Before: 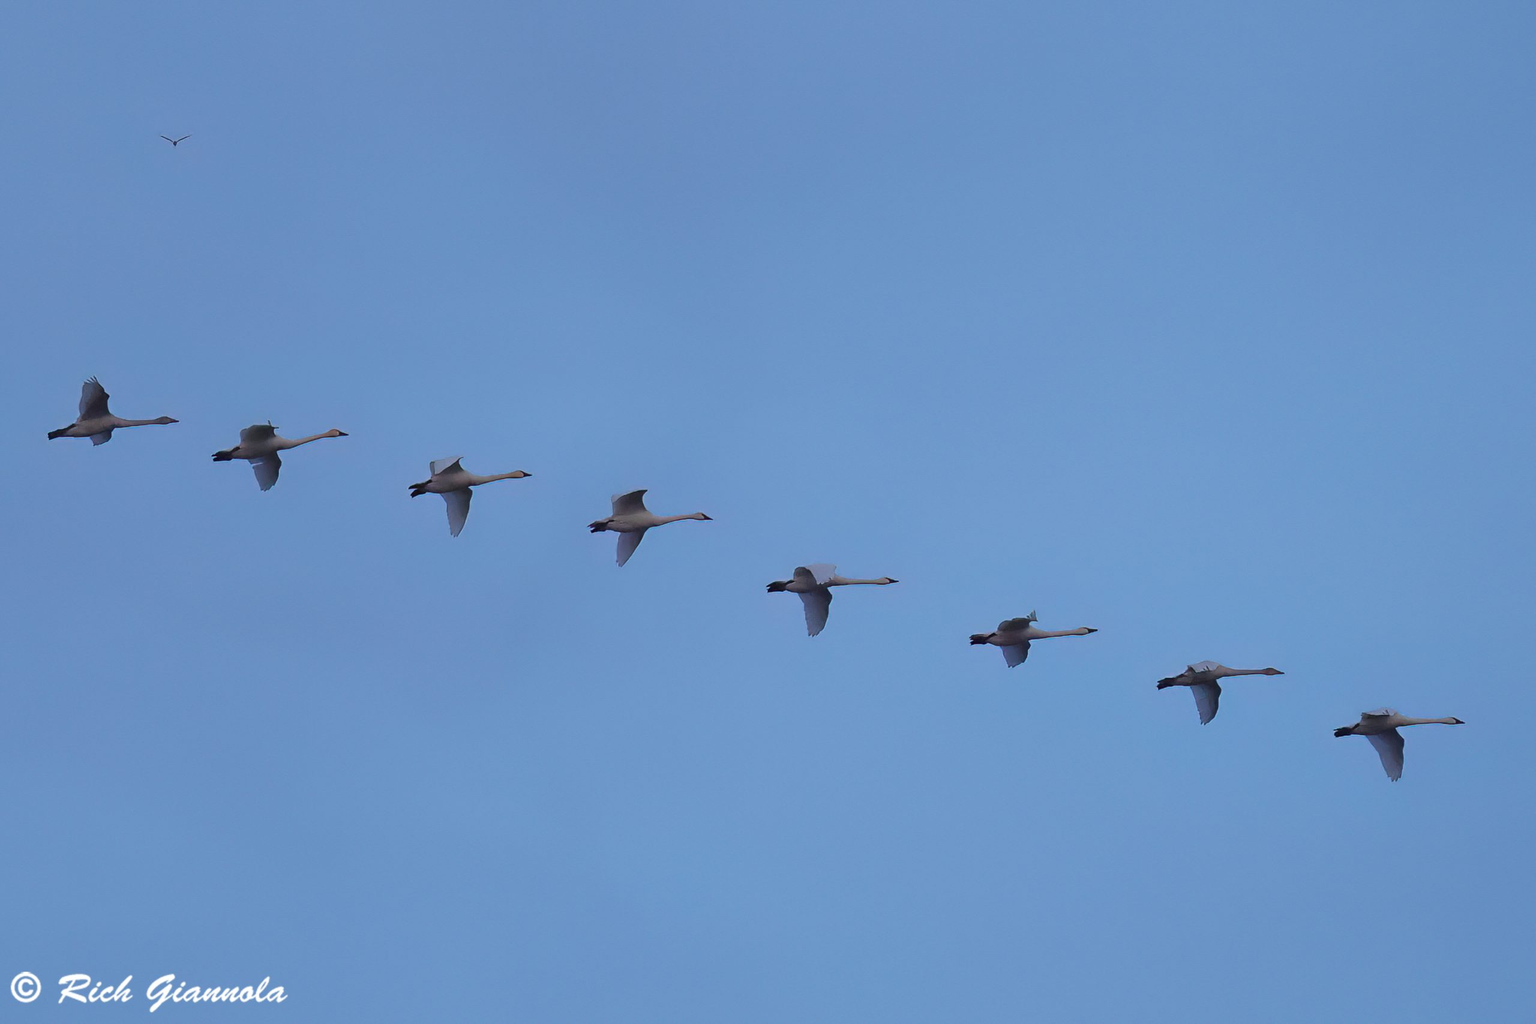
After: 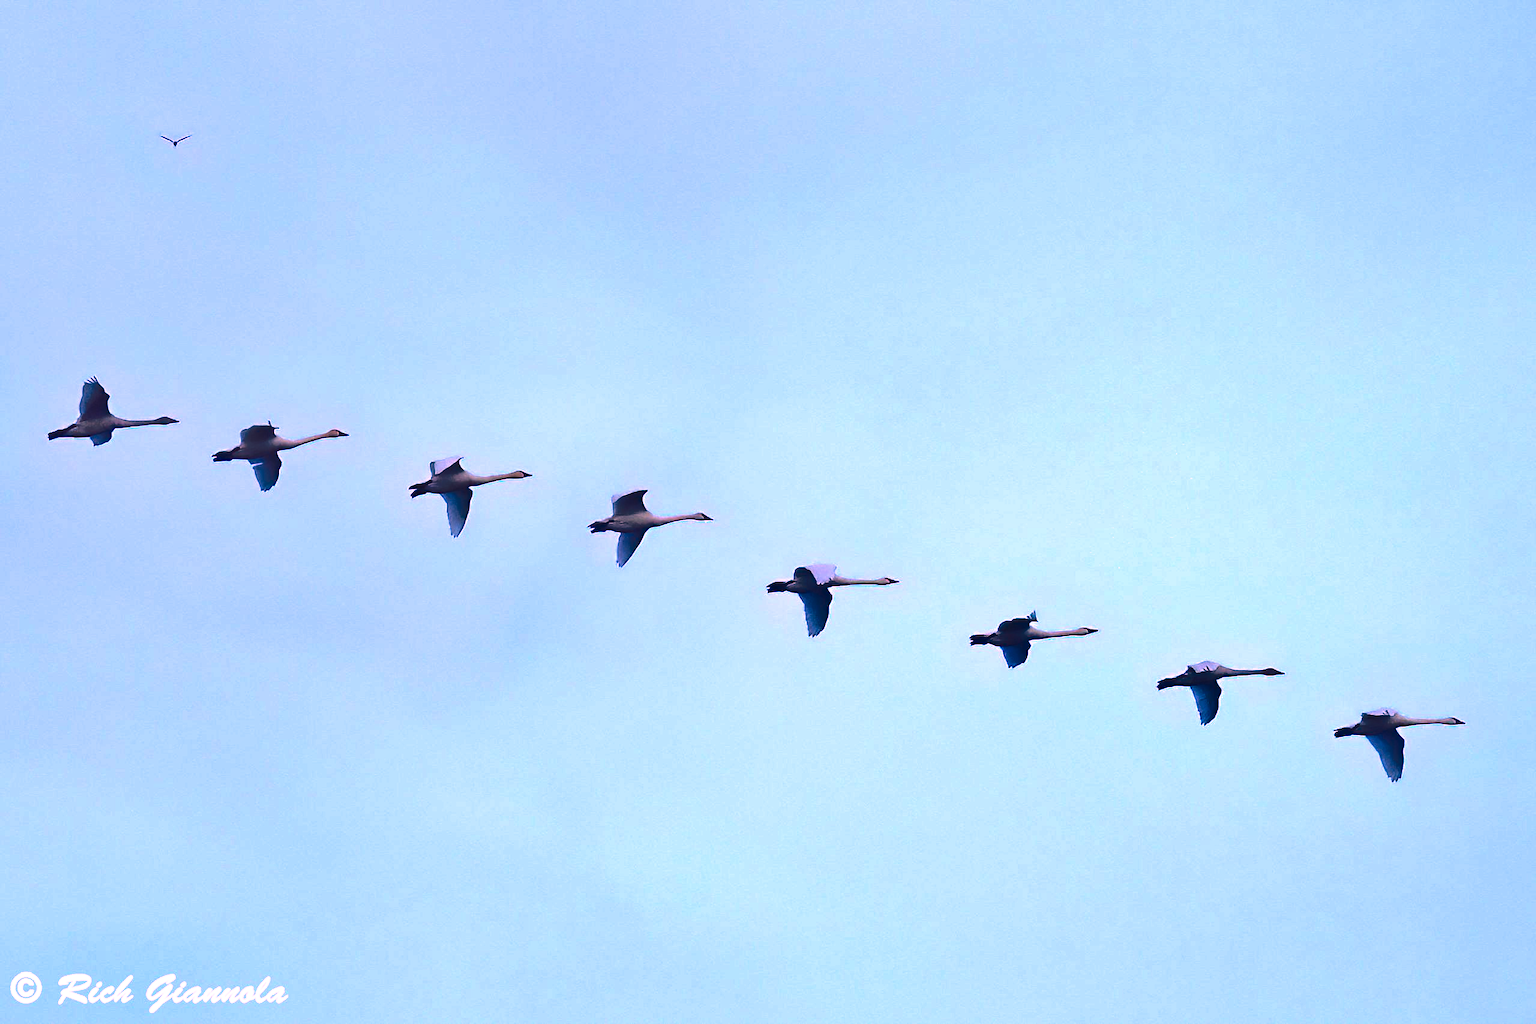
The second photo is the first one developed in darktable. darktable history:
exposure: black level correction 0, exposure 1.385 EV, compensate highlight preservation false
shadows and highlights: low approximation 0.01, soften with gaussian
color correction: highlights a* 16.75, highlights b* 0.228, shadows a* -14.85, shadows b* -14.03, saturation 1.46
color balance rgb: shadows lift › luminance -18.559%, shadows lift › chroma 35.098%, highlights gain › chroma 2.058%, highlights gain › hue 47.08°, perceptual saturation grading › global saturation -29.254%, perceptual saturation grading › highlights -20.905%, perceptual saturation grading › mid-tones -23.733%, perceptual saturation grading › shadows -23.071%, perceptual brilliance grading › global brilliance 3.993%, global vibrance 50.538%
